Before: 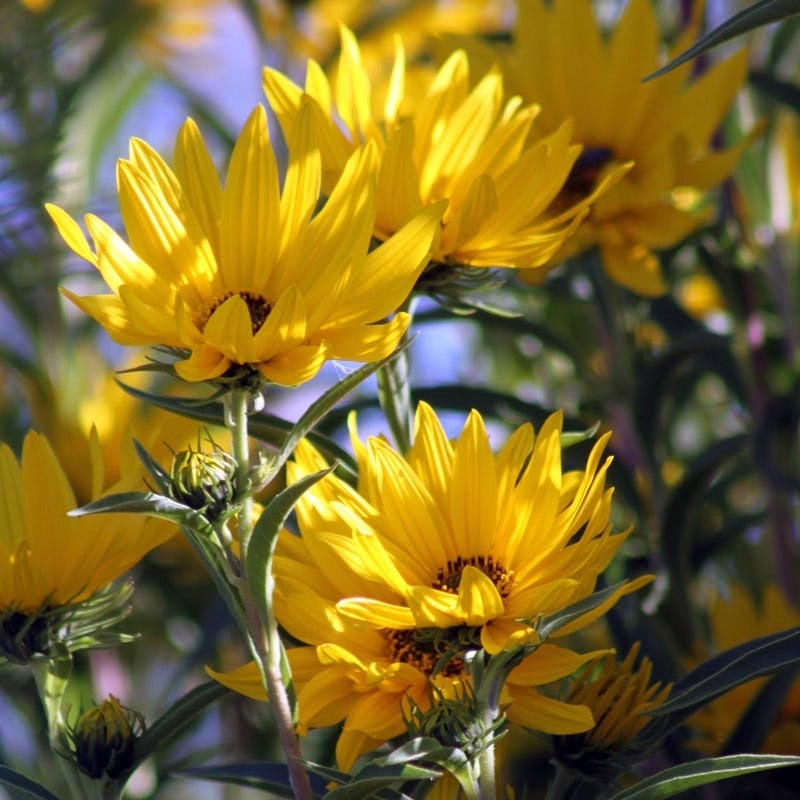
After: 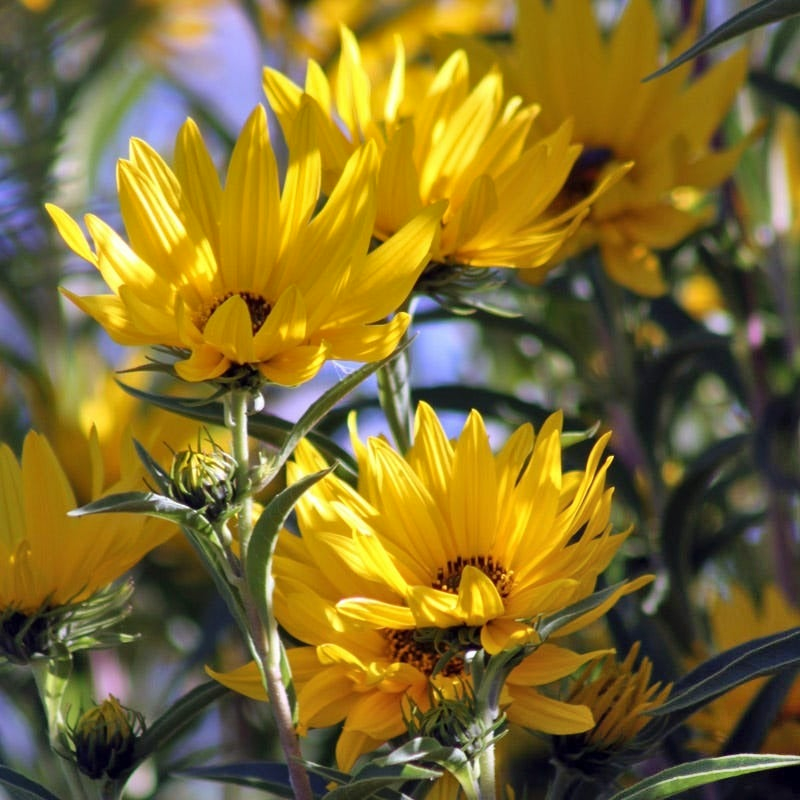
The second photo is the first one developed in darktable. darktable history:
rotate and perspective: crop left 0, crop top 0
shadows and highlights: shadows 52.42, soften with gaussian
